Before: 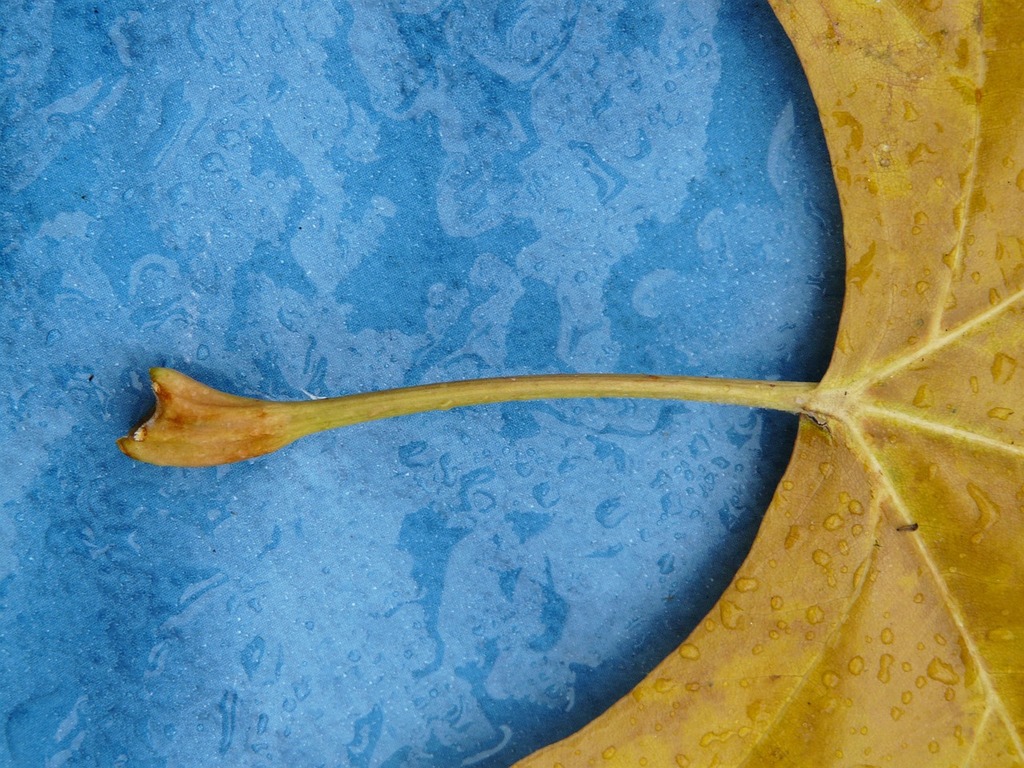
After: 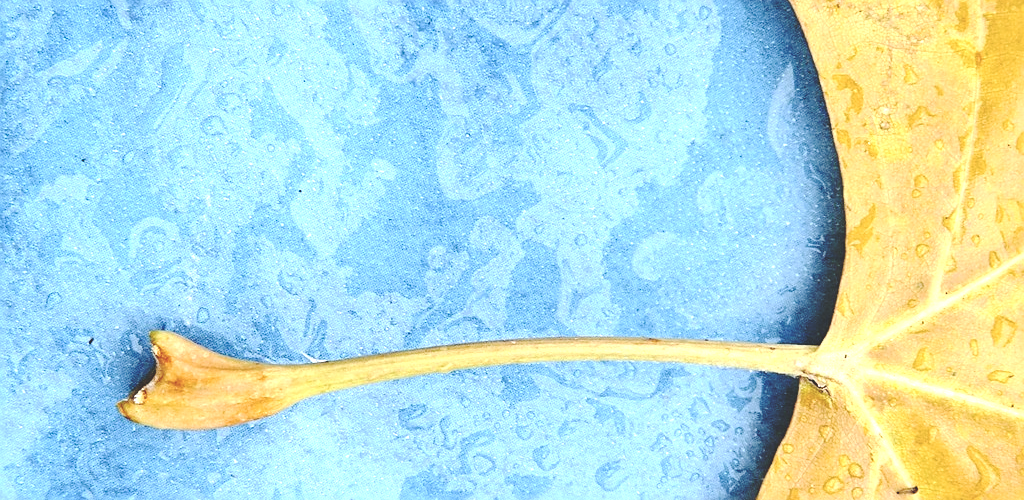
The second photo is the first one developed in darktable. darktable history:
contrast brightness saturation: contrast 0.102, brightness 0.01, saturation 0.017
exposure: black level correction 0, exposure 1.389 EV, compensate highlight preservation false
sharpen: on, module defaults
crop and rotate: top 4.939%, bottom 29.922%
base curve: curves: ch0 [(0, 0.024) (0.055, 0.065) (0.121, 0.166) (0.236, 0.319) (0.693, 0.726) (1, 1)], preserve colors none
color correction: highlights b* 0.059, saturation 0.847
